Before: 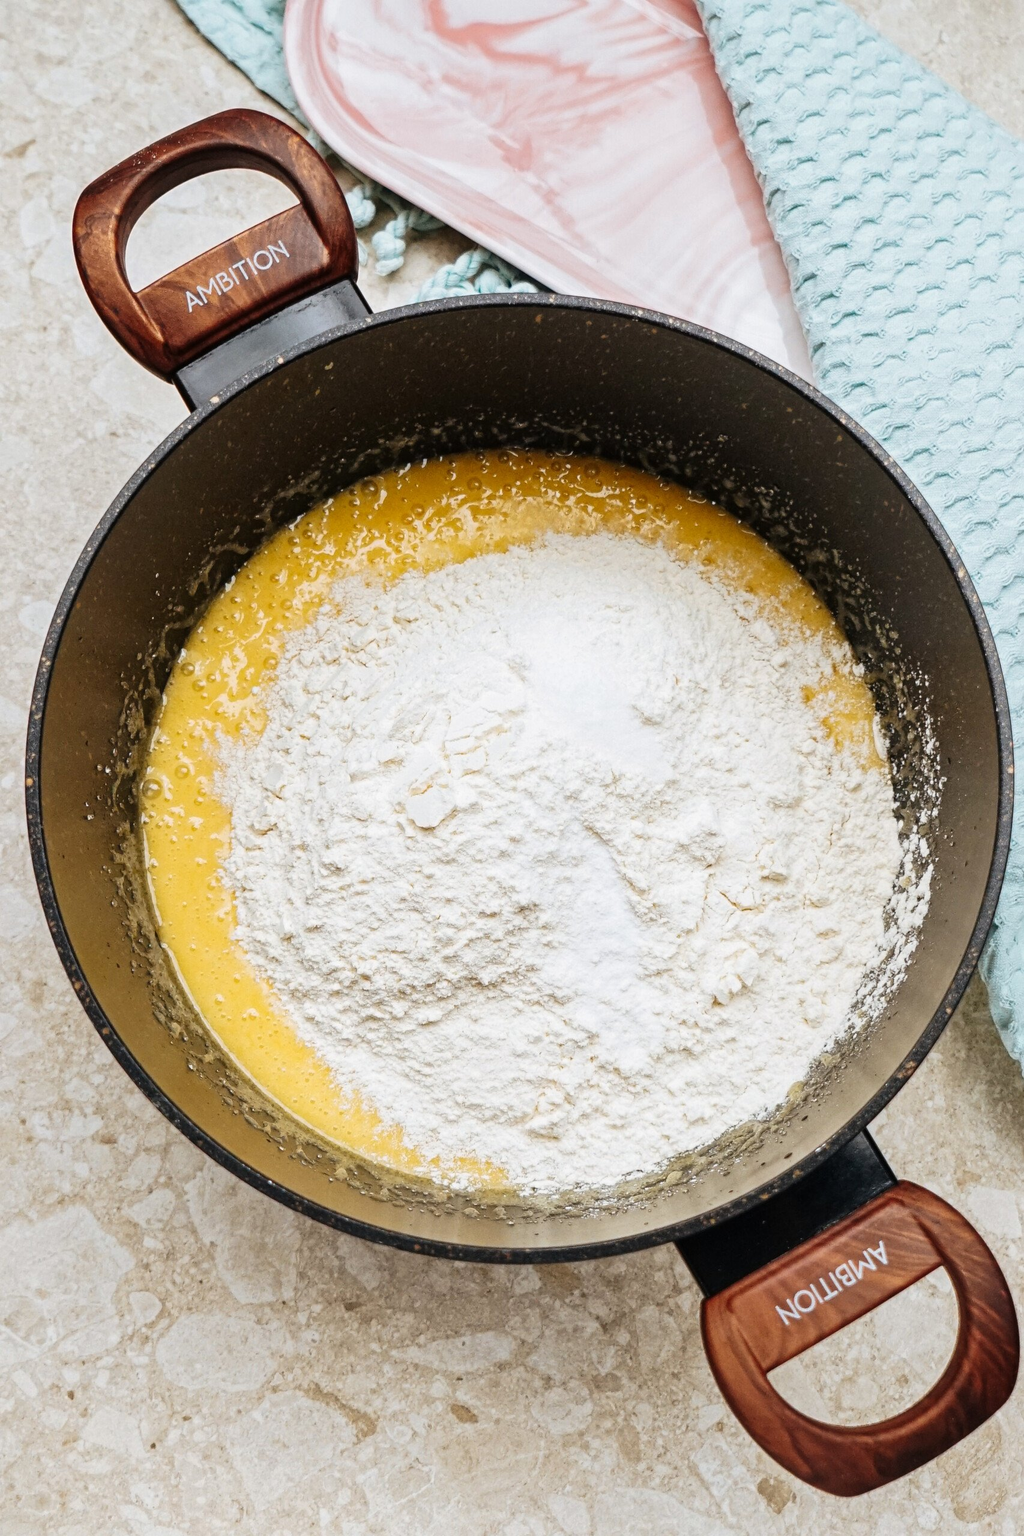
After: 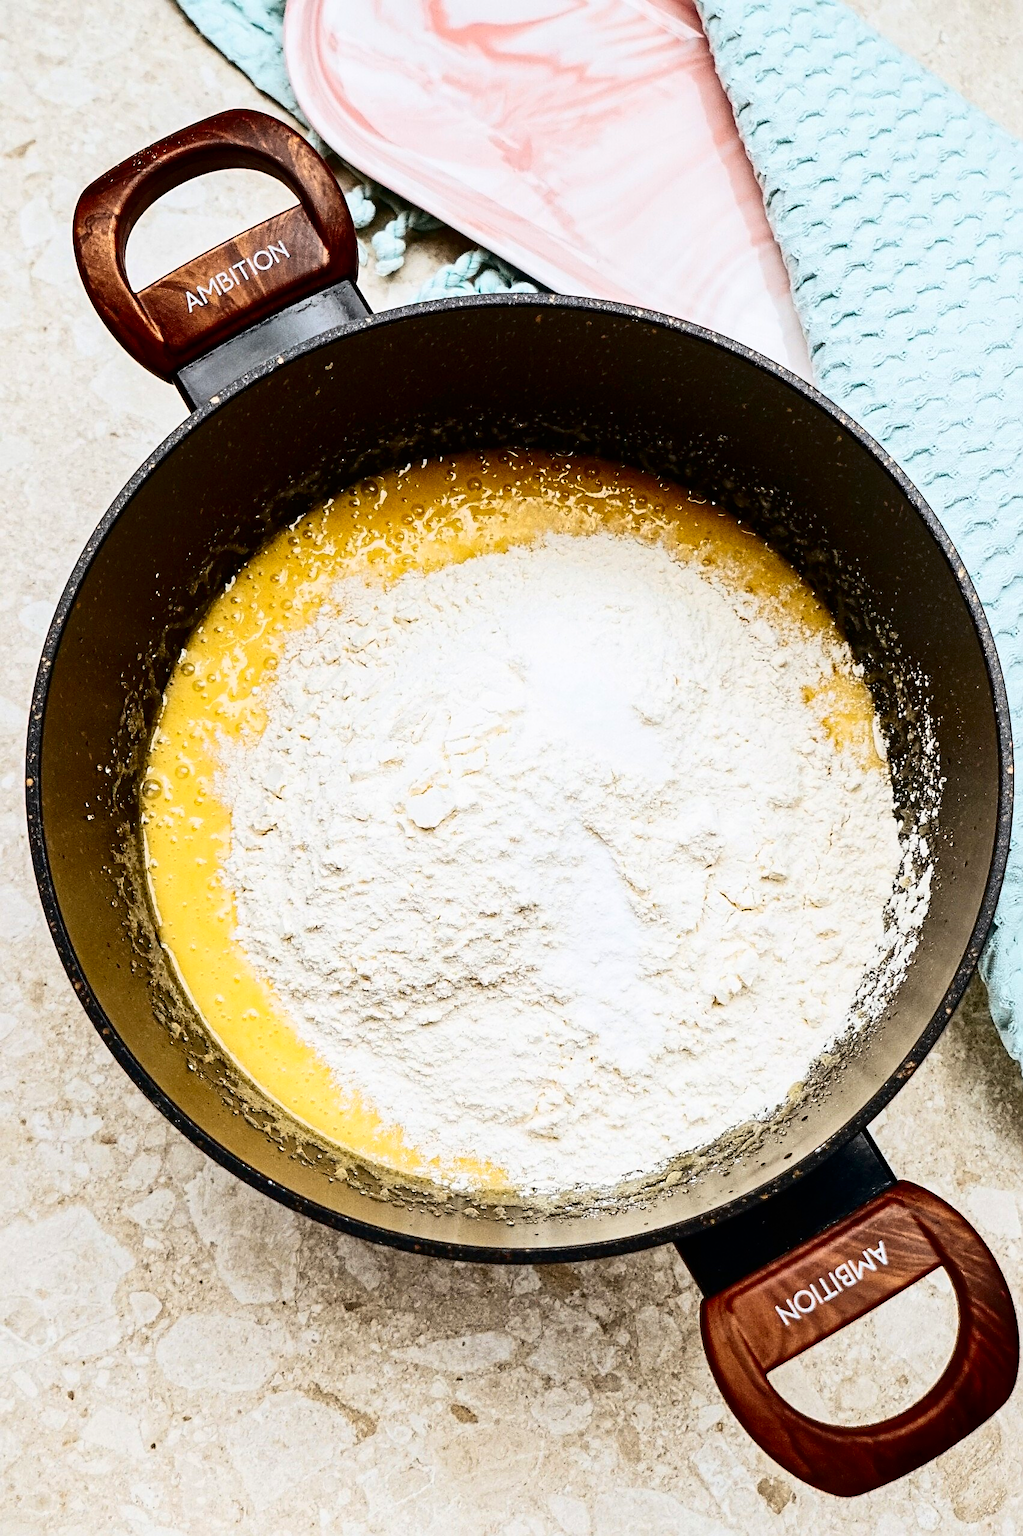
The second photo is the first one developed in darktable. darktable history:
exposure: black level correction 0, compensate highlight preservation false
sharpen: on, module defaults
contrast brightness saturation: contrast 0.325, brightness -0.082, saturation 0.17
